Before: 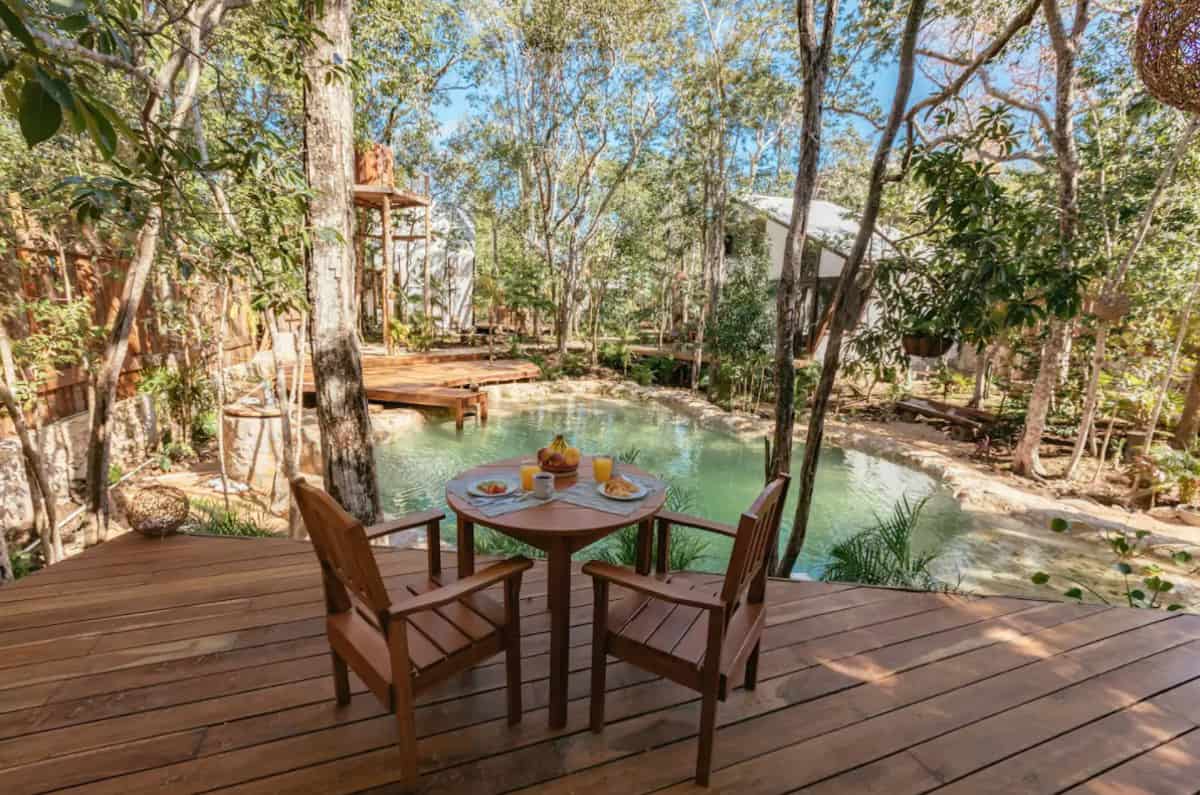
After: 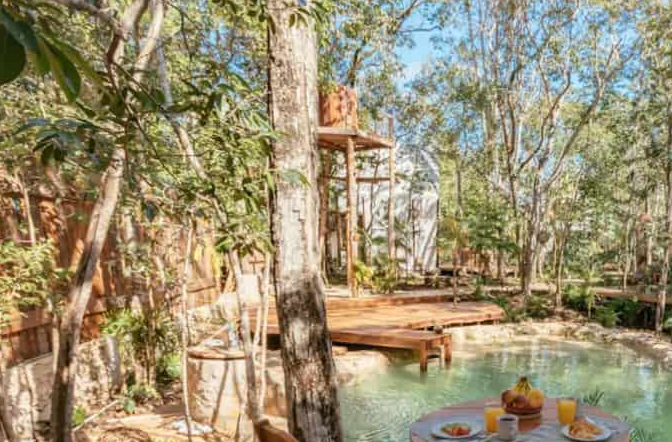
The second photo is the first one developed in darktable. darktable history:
crop and rotate: left 3.054%, top 7.424%, right 40.867%, bottom 36.88%
